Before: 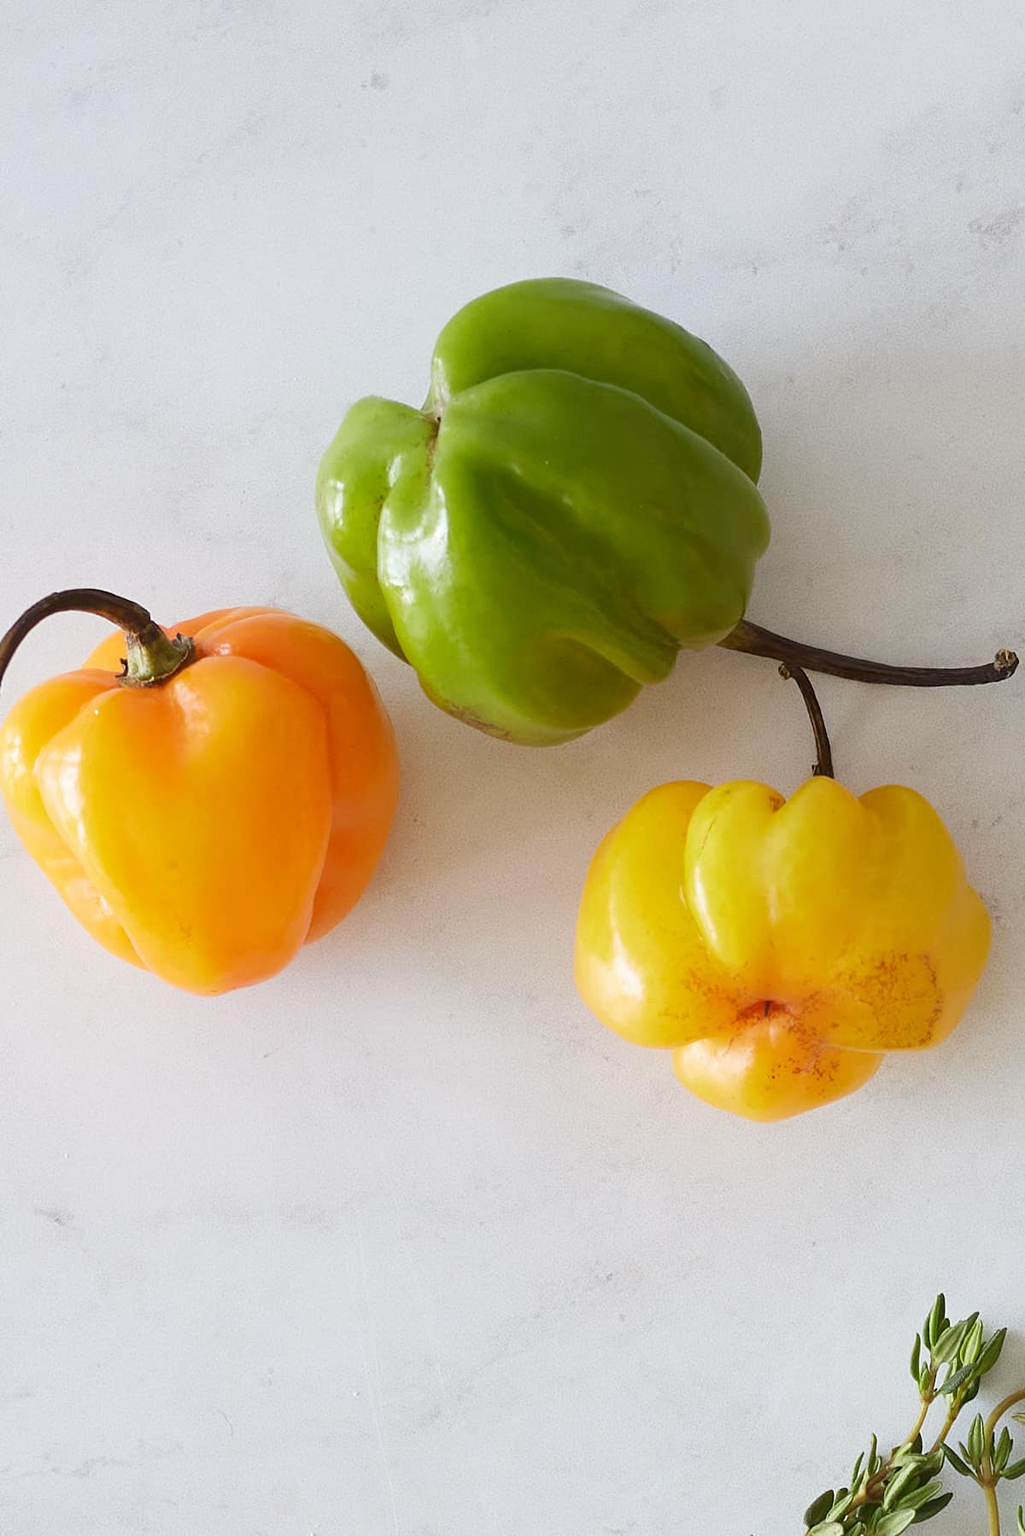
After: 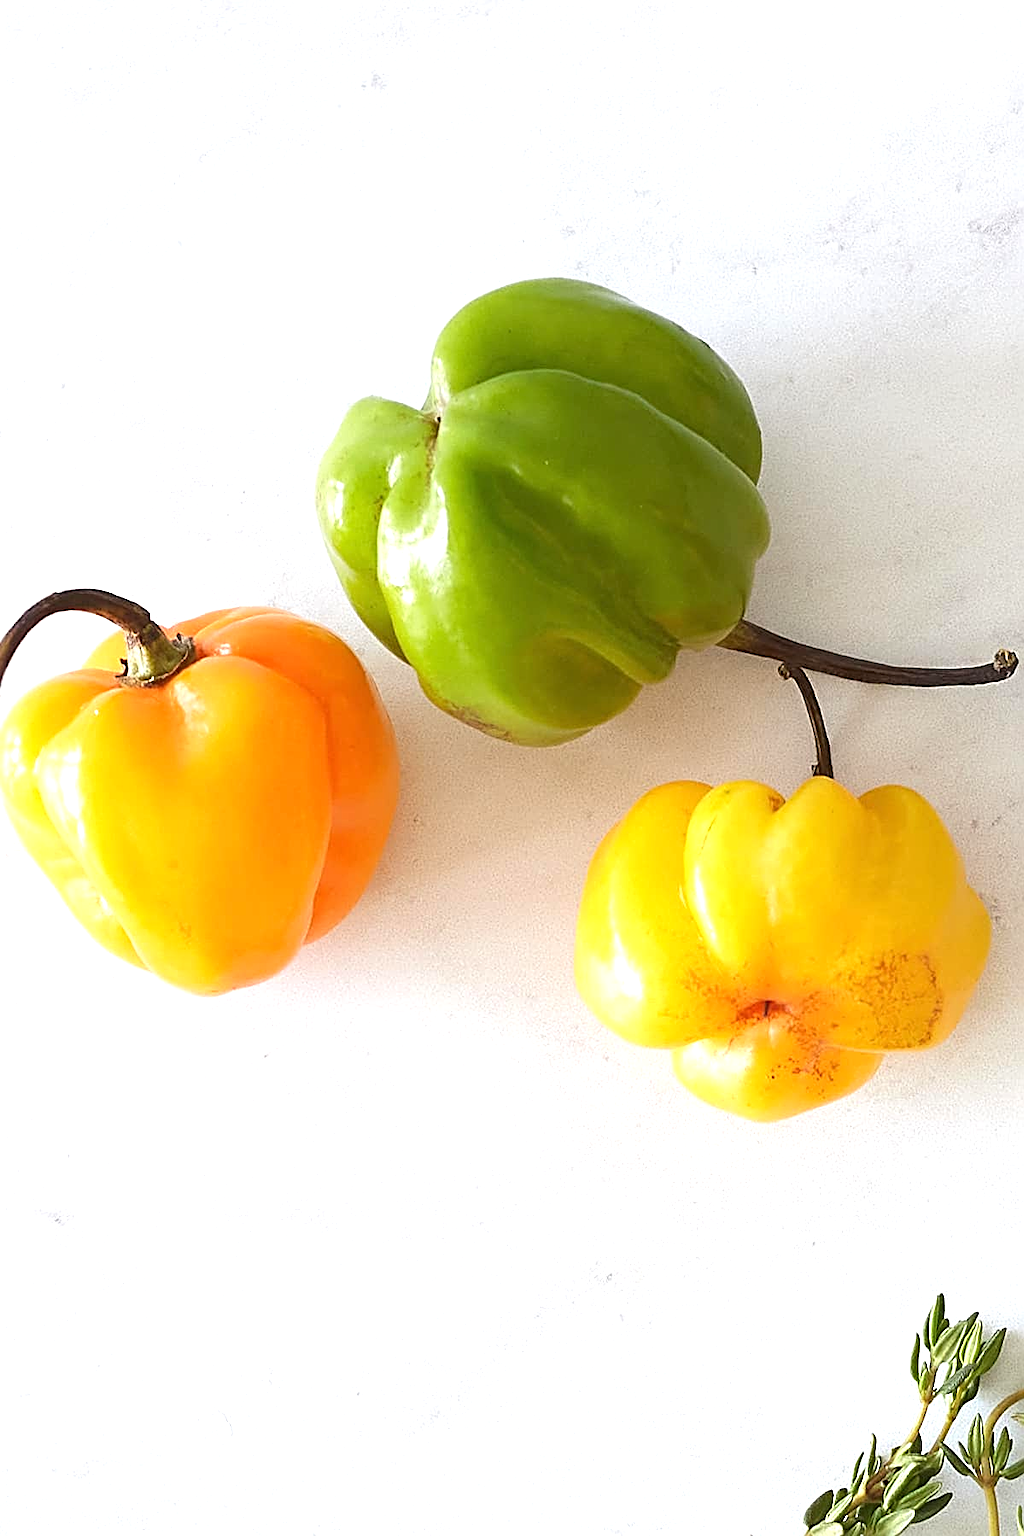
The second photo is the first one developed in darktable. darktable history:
sharpen: radius 2.593, amount 0.696
exposure: black level correction 0, exposure 0.698 EV, compensate highlight preservation false
